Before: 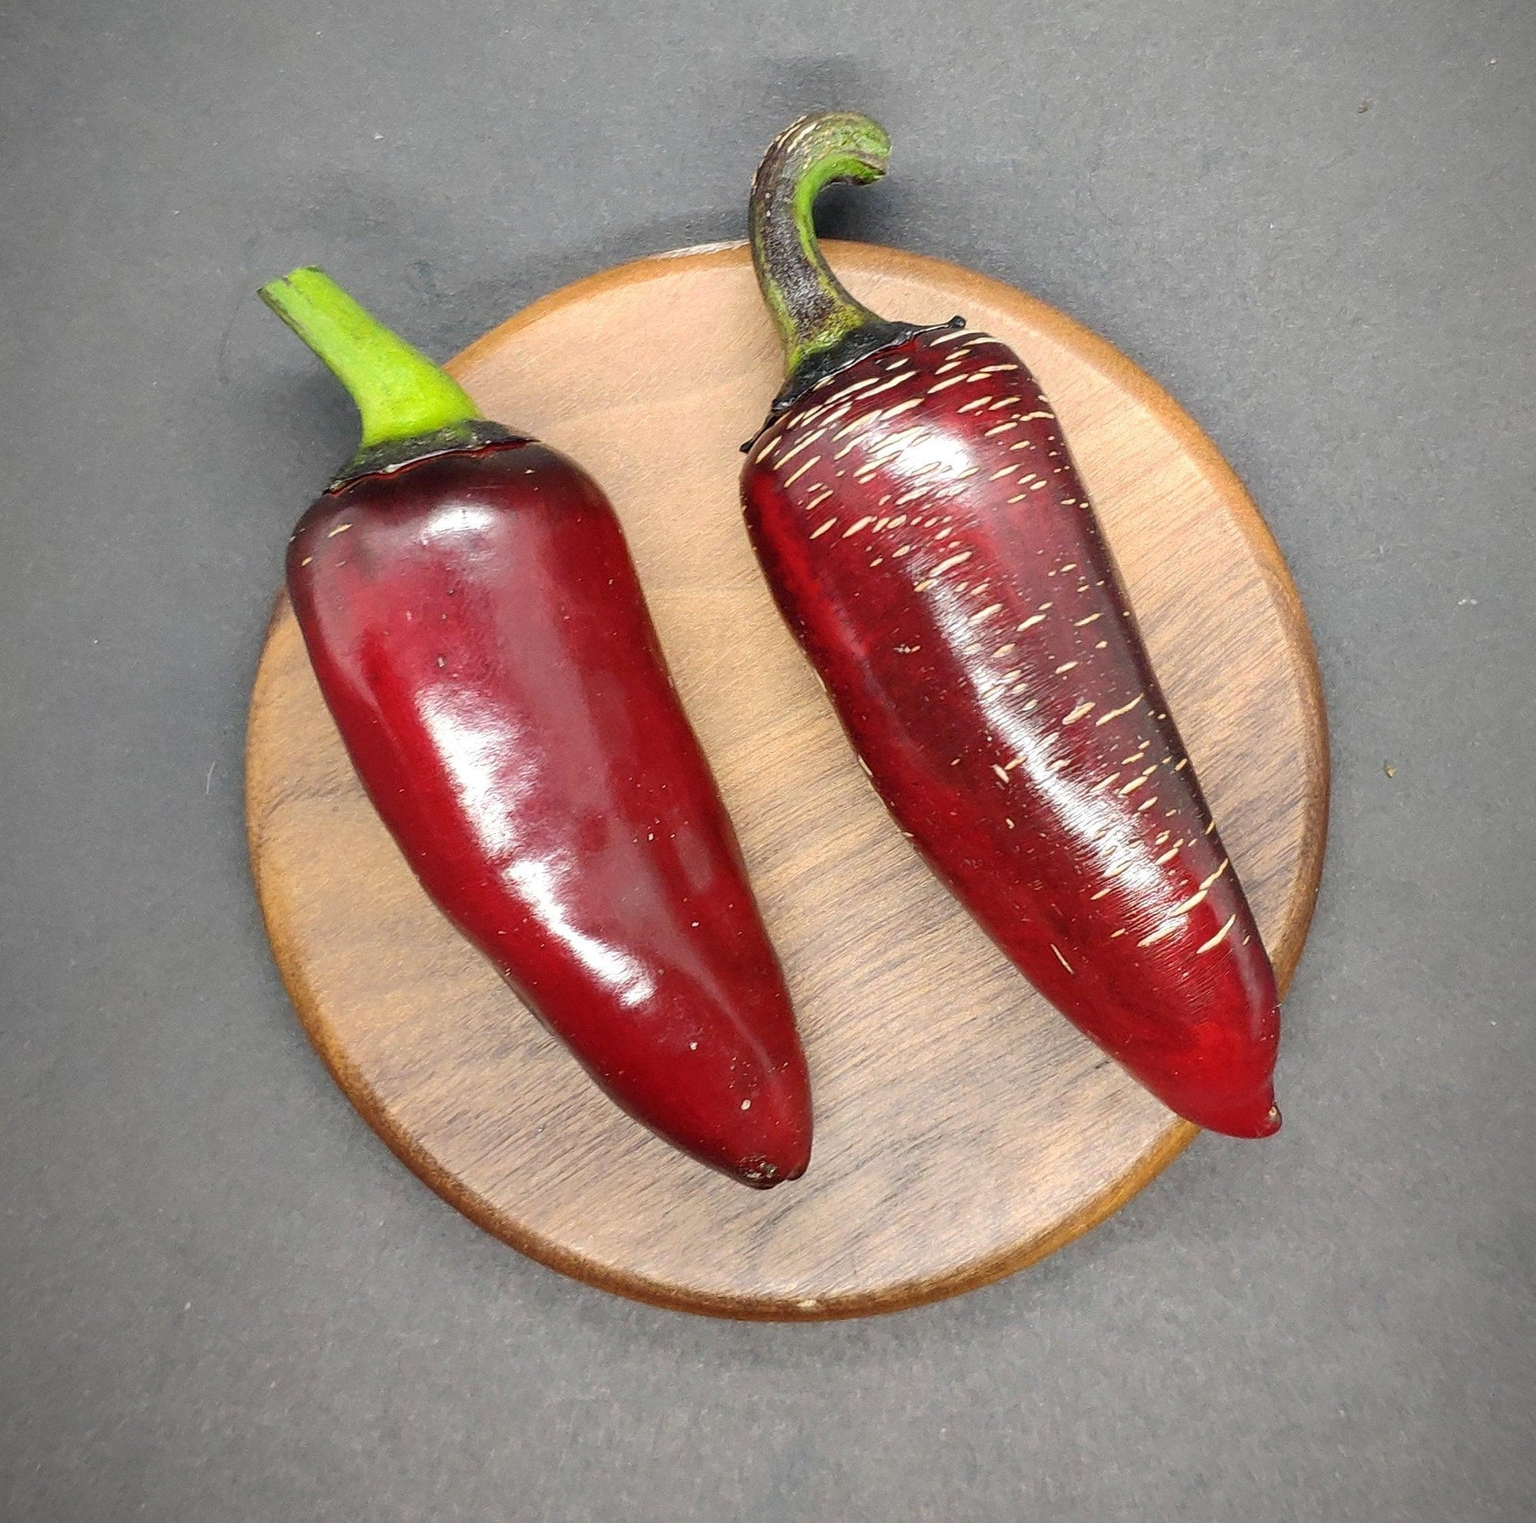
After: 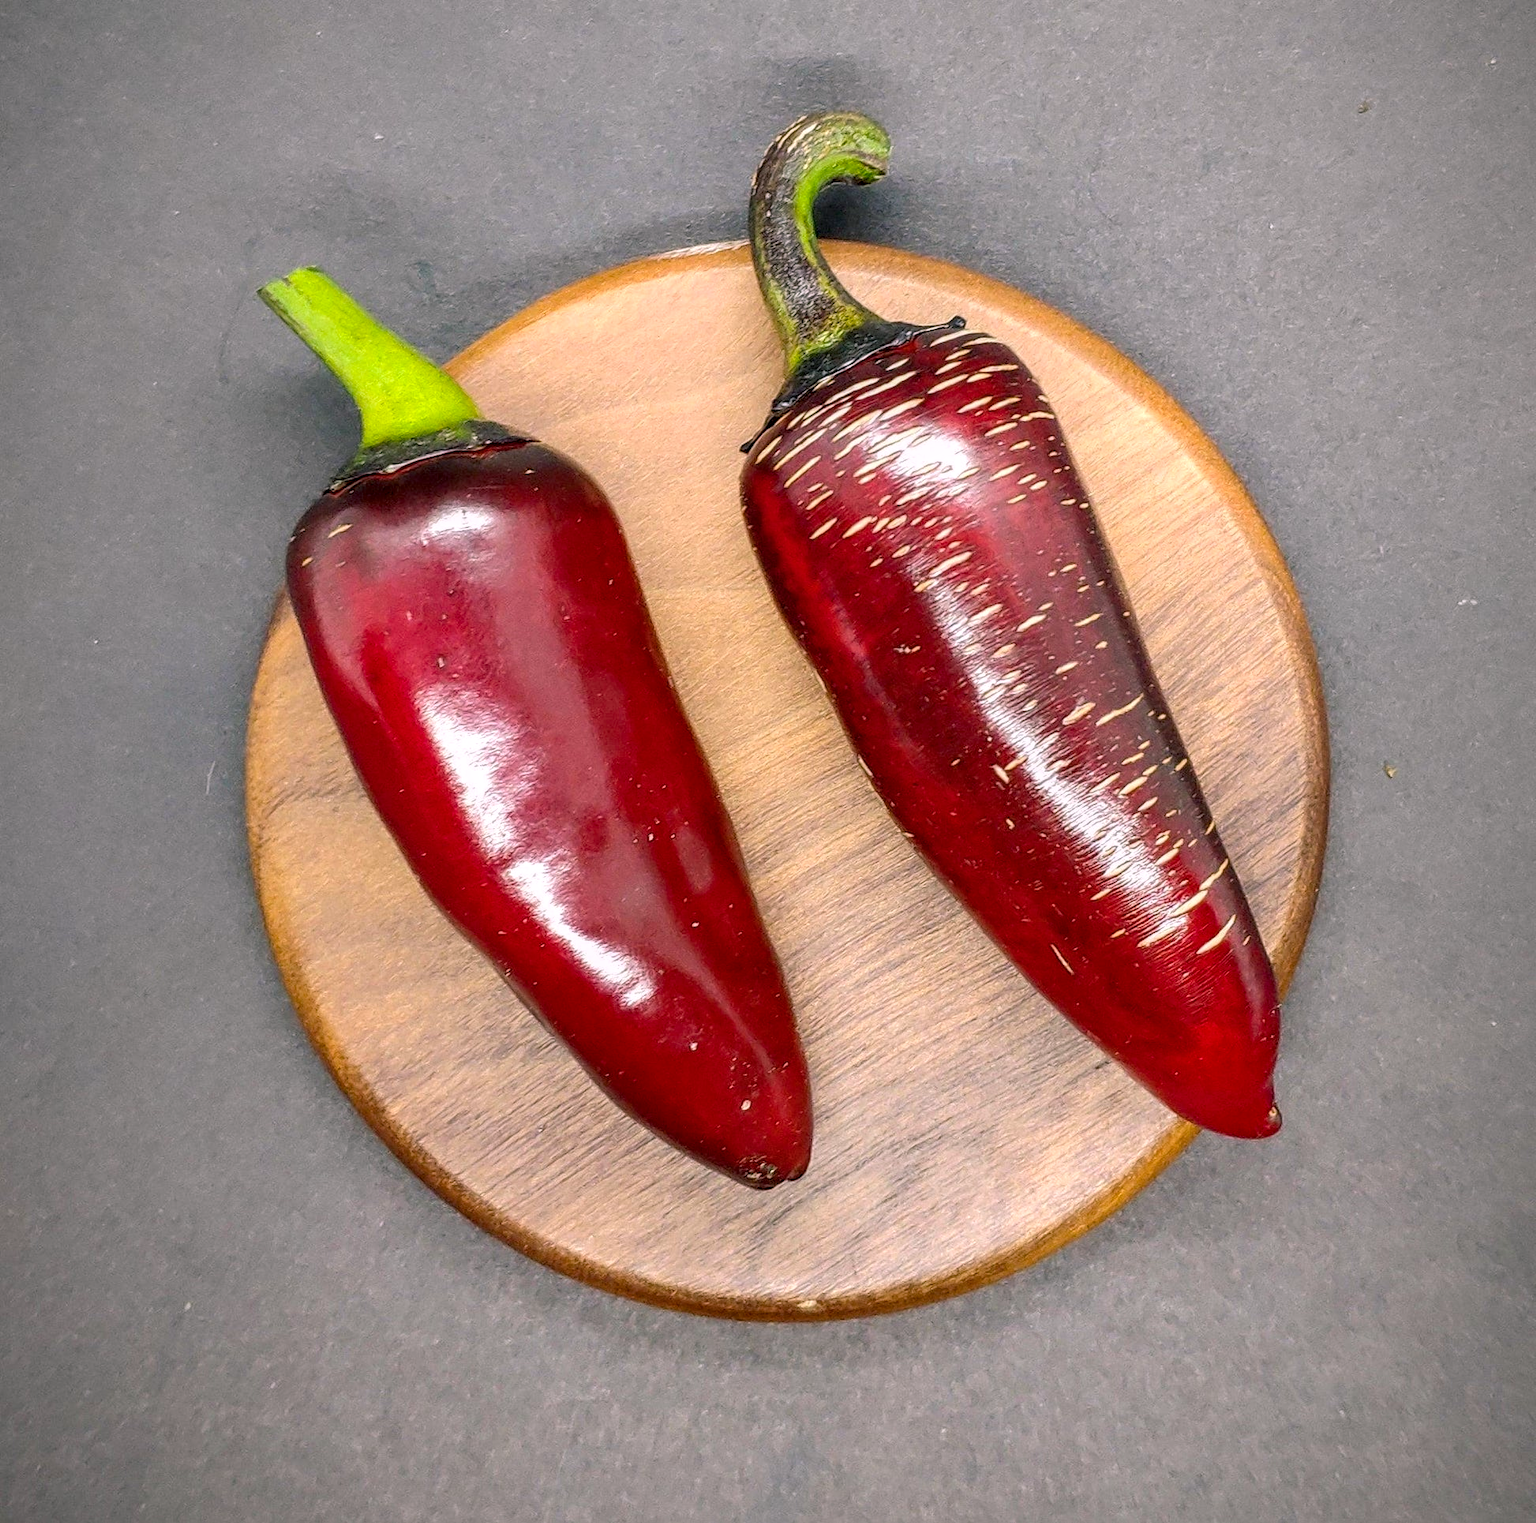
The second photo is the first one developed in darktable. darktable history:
local contrast: on, module defaults
color balance rgb: shadows lift › chroma 2%, shadows lift › hue 217.2°, power › chroma 0.25%, power › hue 60°, highlights gain › chroma 1.5%, highlights gain › hue 309.6°, global offset › luminance -0.25%, perceptual saturation grading › global saturation 15%, global vibrance 15%
